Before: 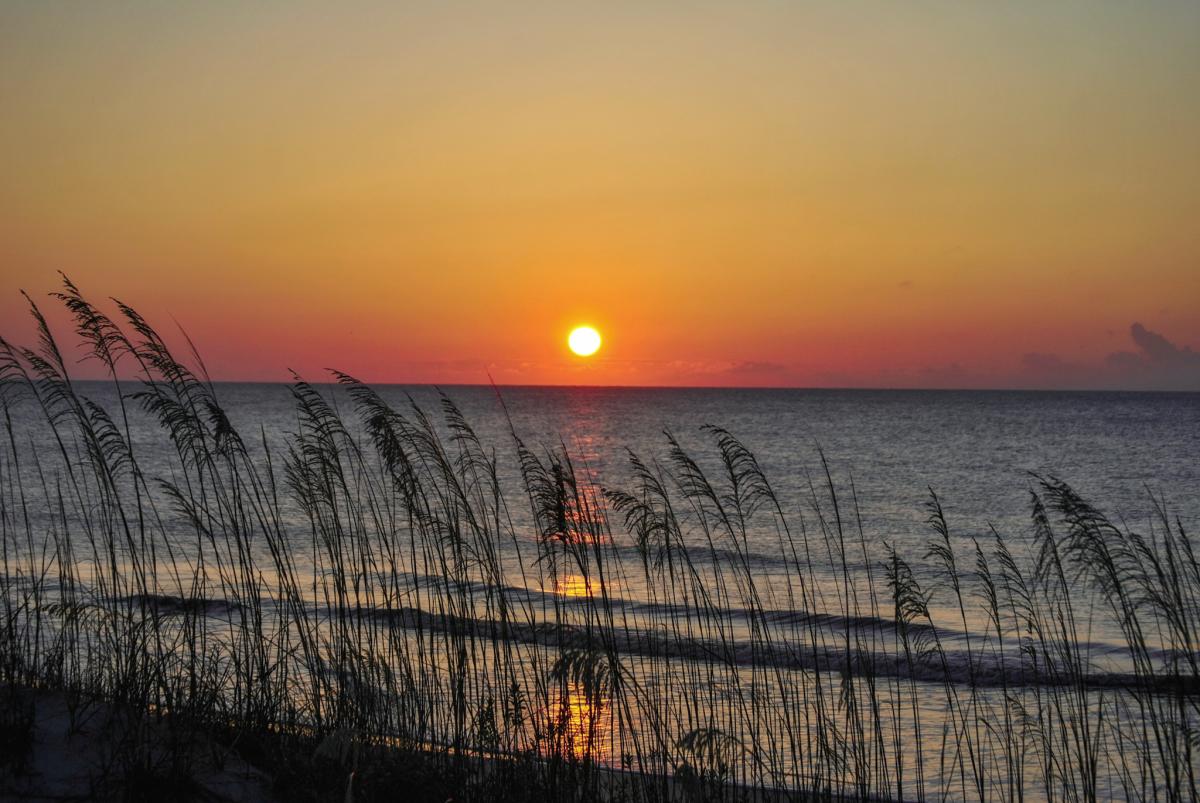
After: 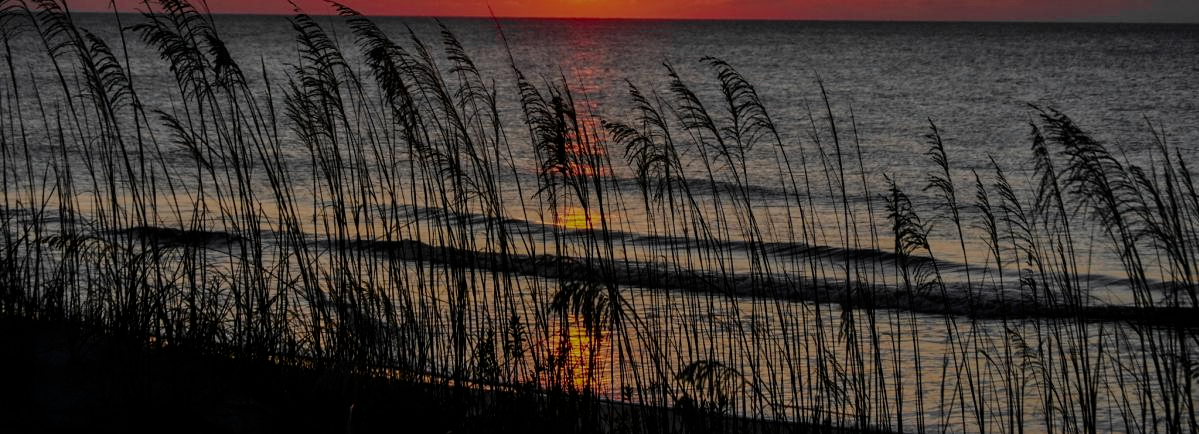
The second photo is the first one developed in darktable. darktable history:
filmic rgb: black relative exposure -7.65 EV, white relative exposure 4.56 EV, hardness 3.61
color zones: curves: ch0 [(0.004, 0.388) (0.125, 0.392) (0.25, 0.404) (0.375, 0.5) (0.5, 0.5) (0.625, 0.5) (0.75, 0.5) (0.875, 0.5)]; ch1 [(0, 0.5) (0.125, 0.5) (0.25, 0.5) (0.375, 0.124) (0.524, 0.124) (0.645, 0.128) (0.789, 0.132) (0.914, 0.096) (0.998, 0.068)]
shadows and highlights: shadows -62.73, white point adjustment -5.34, highlights 60.23
crop and rotate: top 45.905%, right 0.057%
